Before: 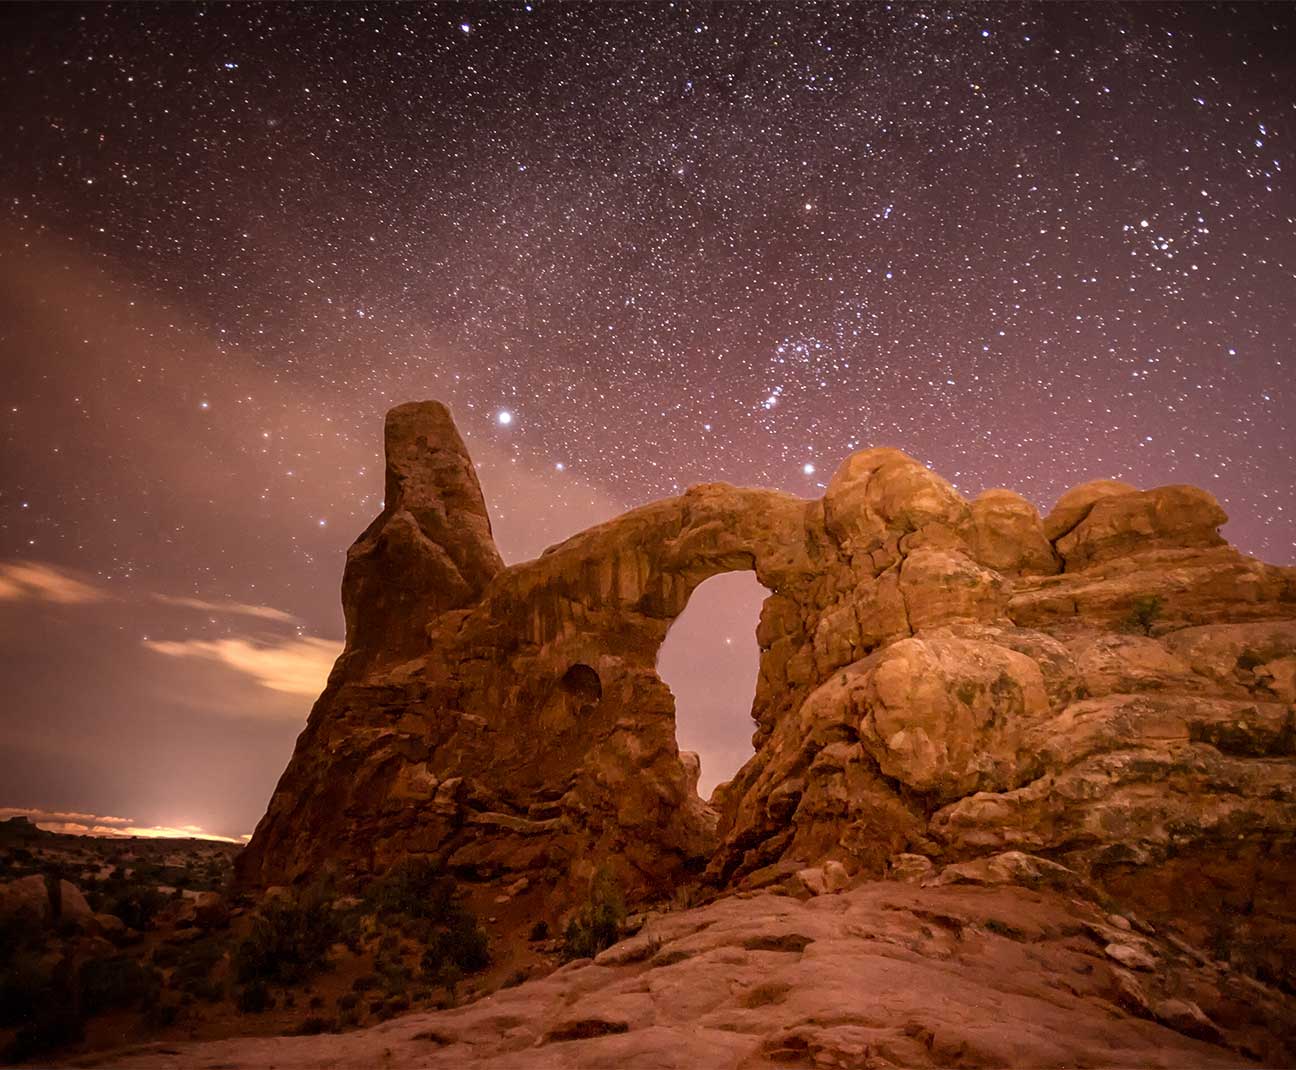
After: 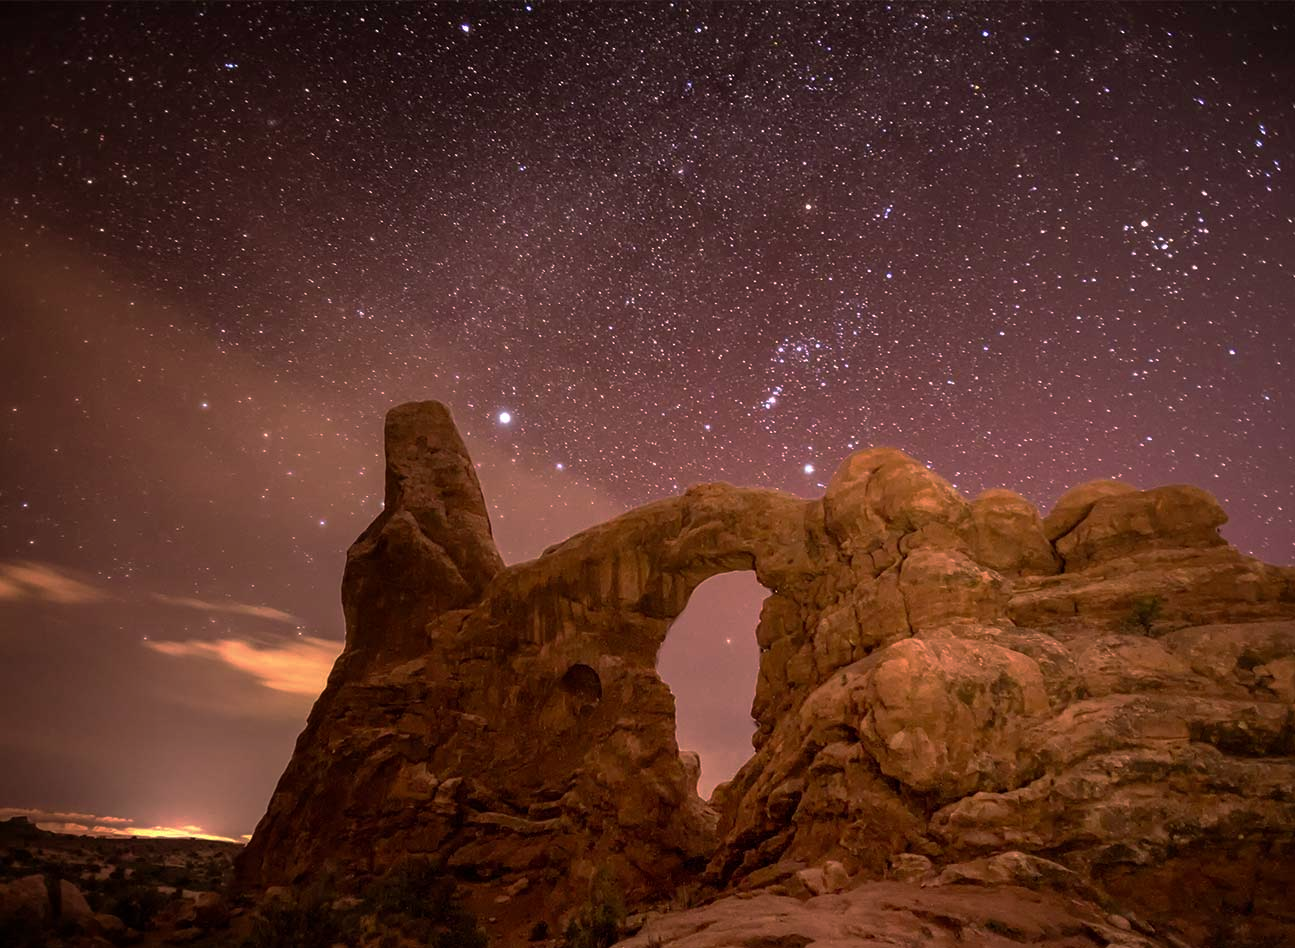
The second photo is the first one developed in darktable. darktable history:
base curve: curves: ch0 [(0, 0) (0.595, 0.418) (1, 1)], preserve colors none
crop and rotate: top 0%, bottom 11.379%
velvia: strength 27.59%
